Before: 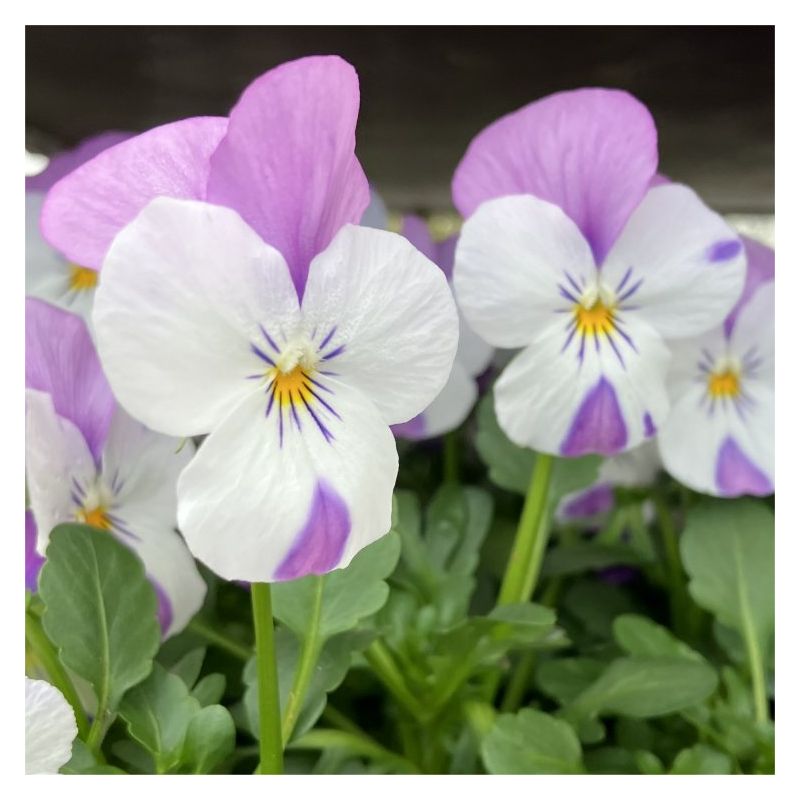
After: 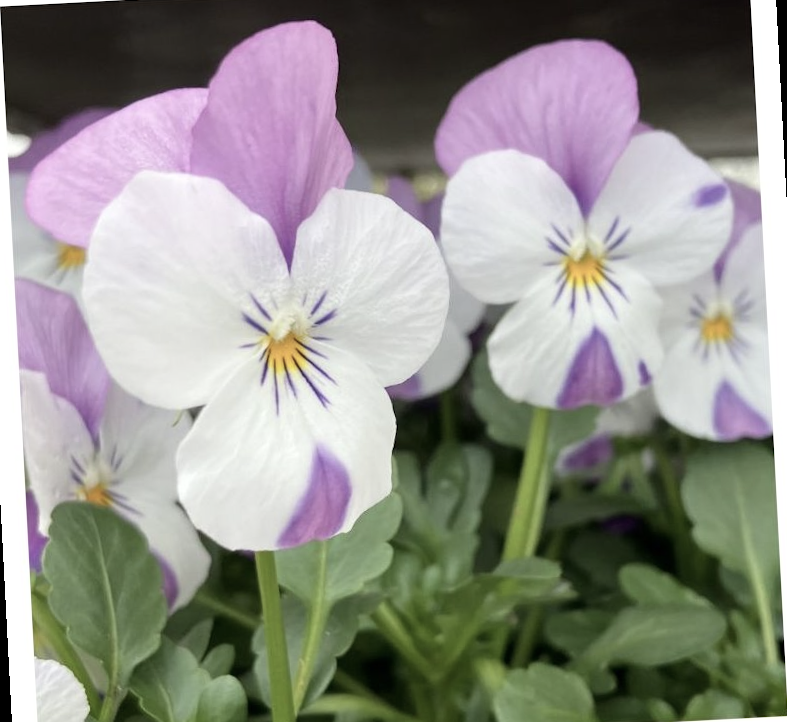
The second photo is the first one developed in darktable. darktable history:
contrast brightness saturation: contrast 0.1, saturation -0.3
rotate and perspective: rotation -3°, crop left 0.031, crop right 0.968, crop top 0.07, crop bottom 0.93
